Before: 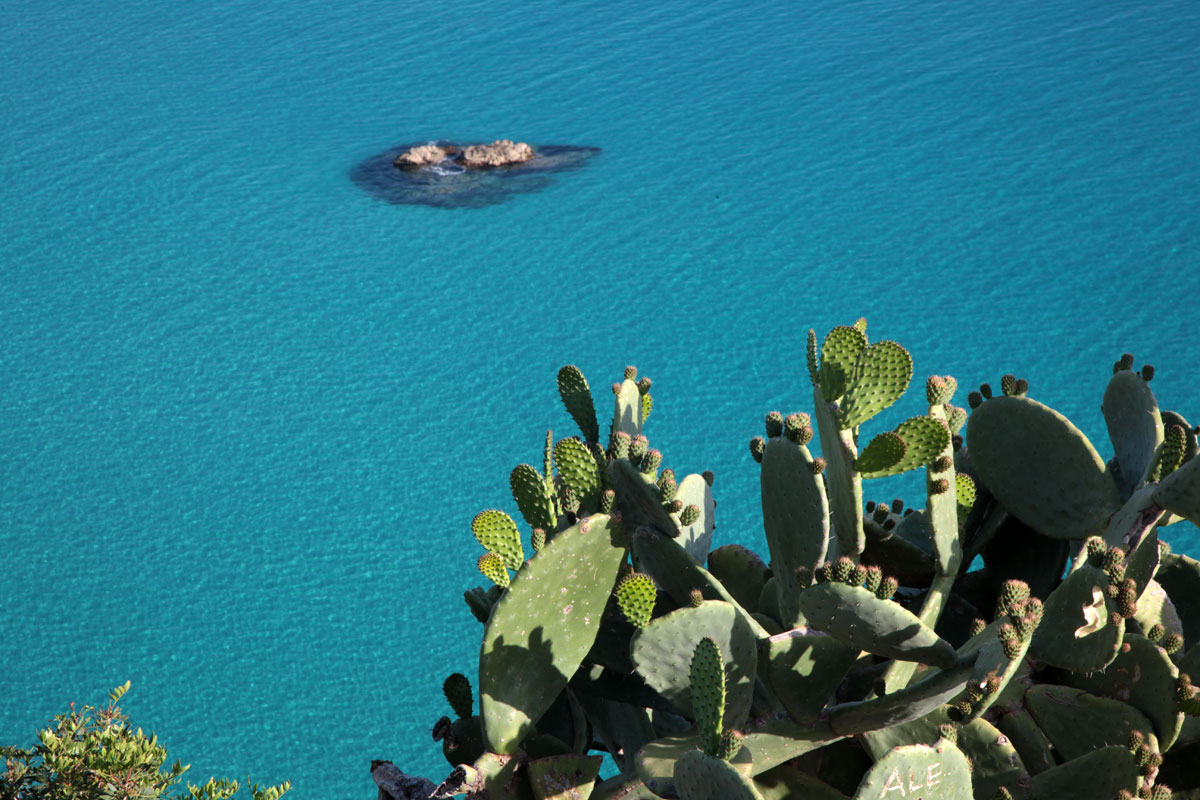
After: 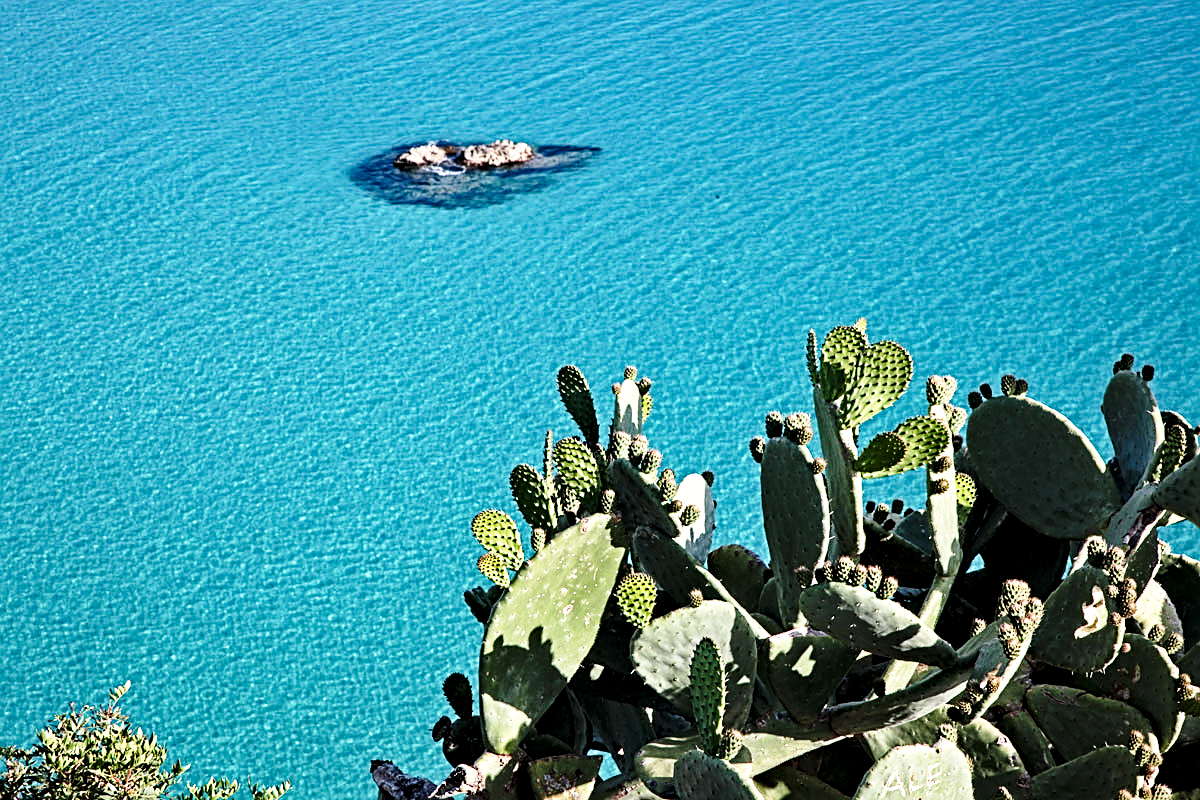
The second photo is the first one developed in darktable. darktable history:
base curve: curves: ch0 [(0, 0) (0.028, 0.03) (0.121, 0.232) (0.46, 0.748) (0.859, 0.968) (1, 1)], preserve colors none
contrast equalizer: octaves 7, y [[0.5, 0.542, 0.583, 0.625, 0.667, 0.708], [0.5 ×6], [0.5 ×6], [0 ×6], [0 ×6]]
sharpen: on, module defaults
